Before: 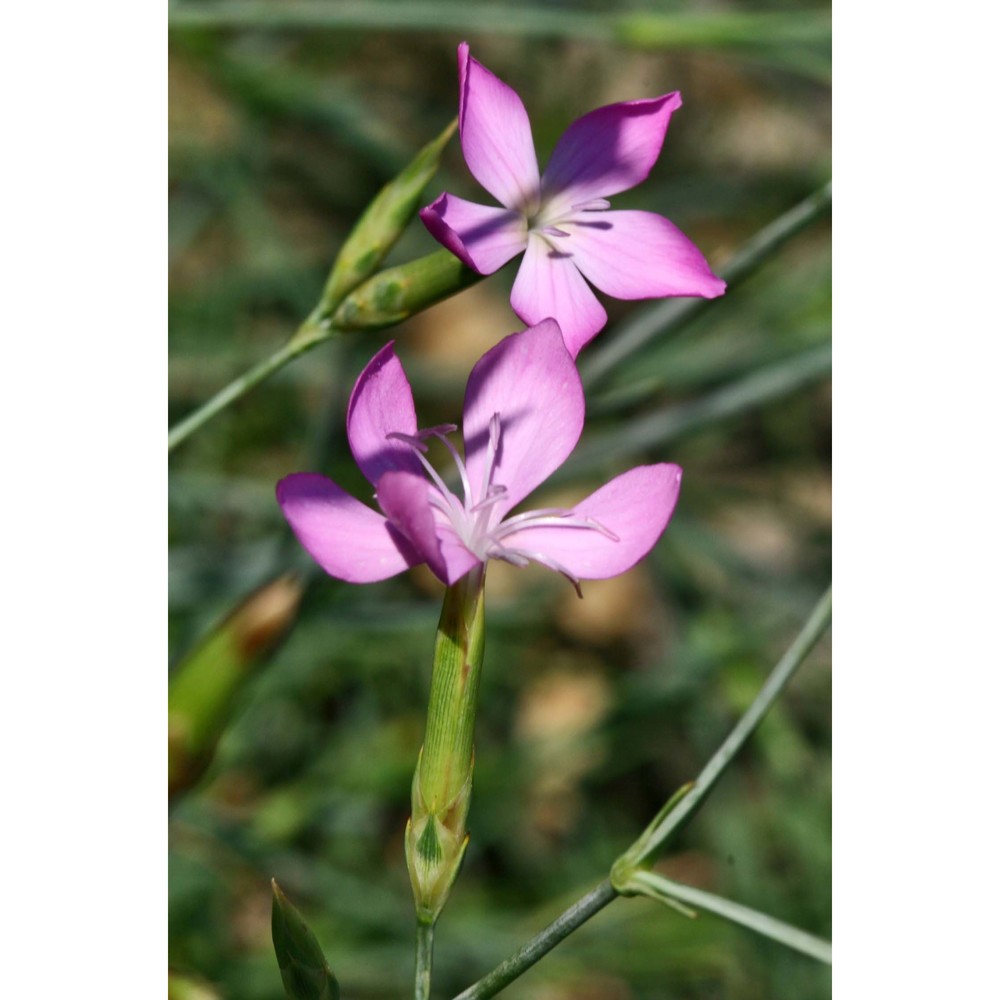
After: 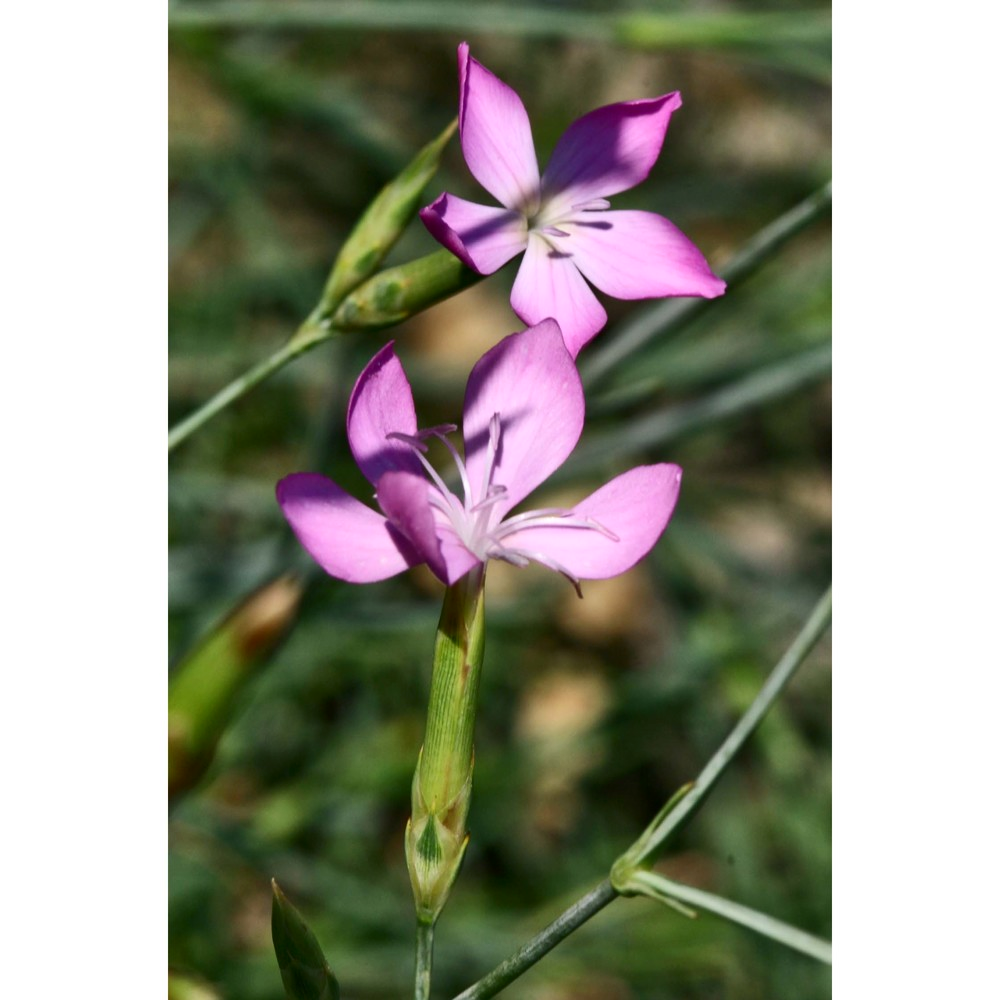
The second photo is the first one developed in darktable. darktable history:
contrast brightness saturation: contrast 0.138
